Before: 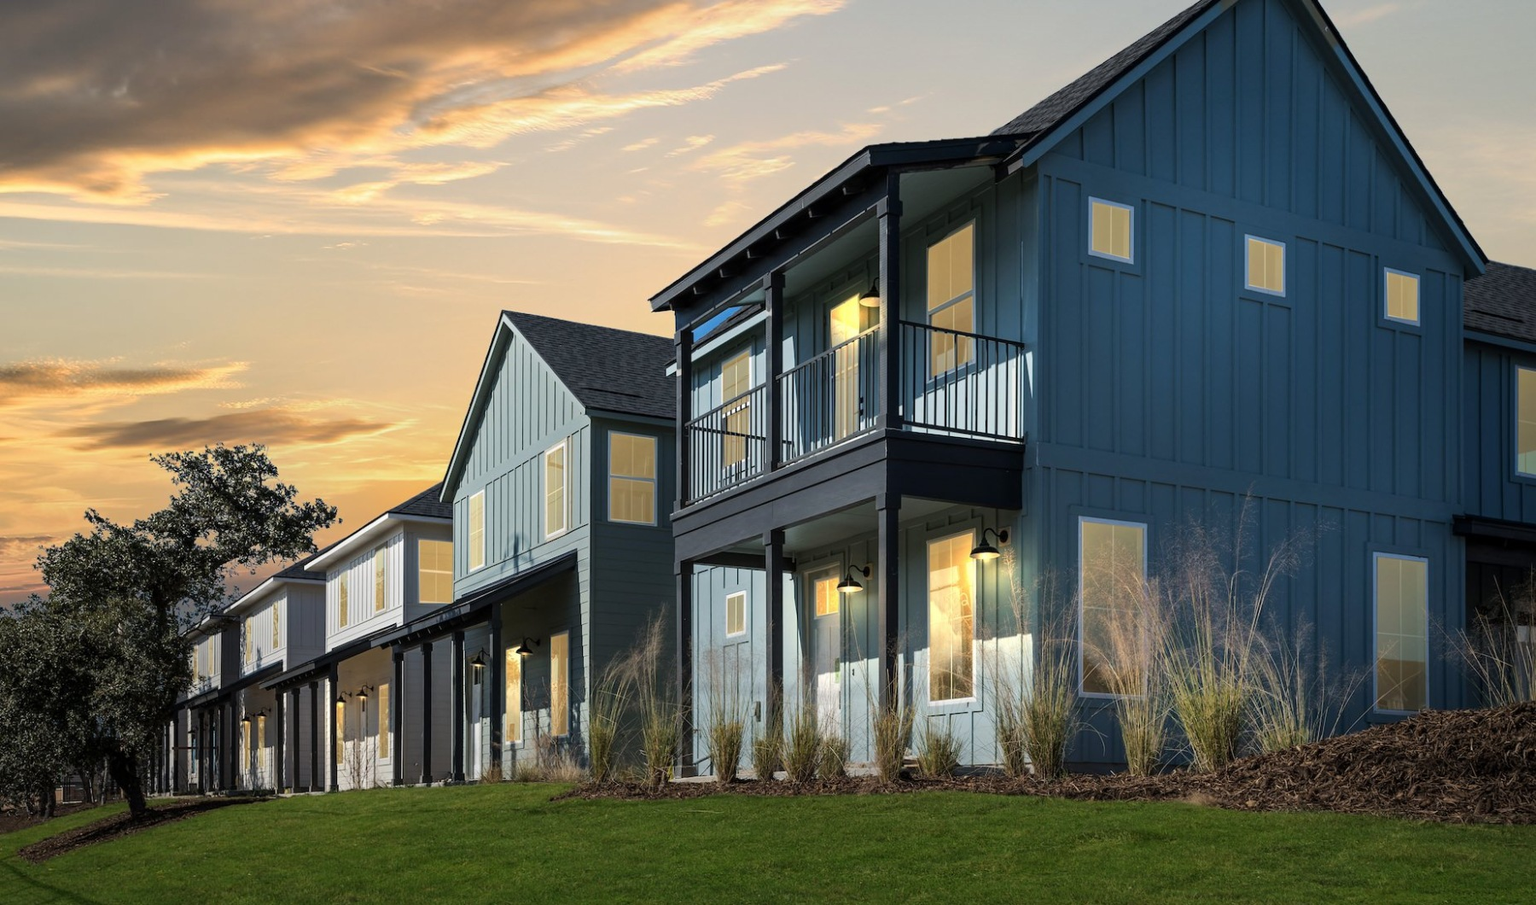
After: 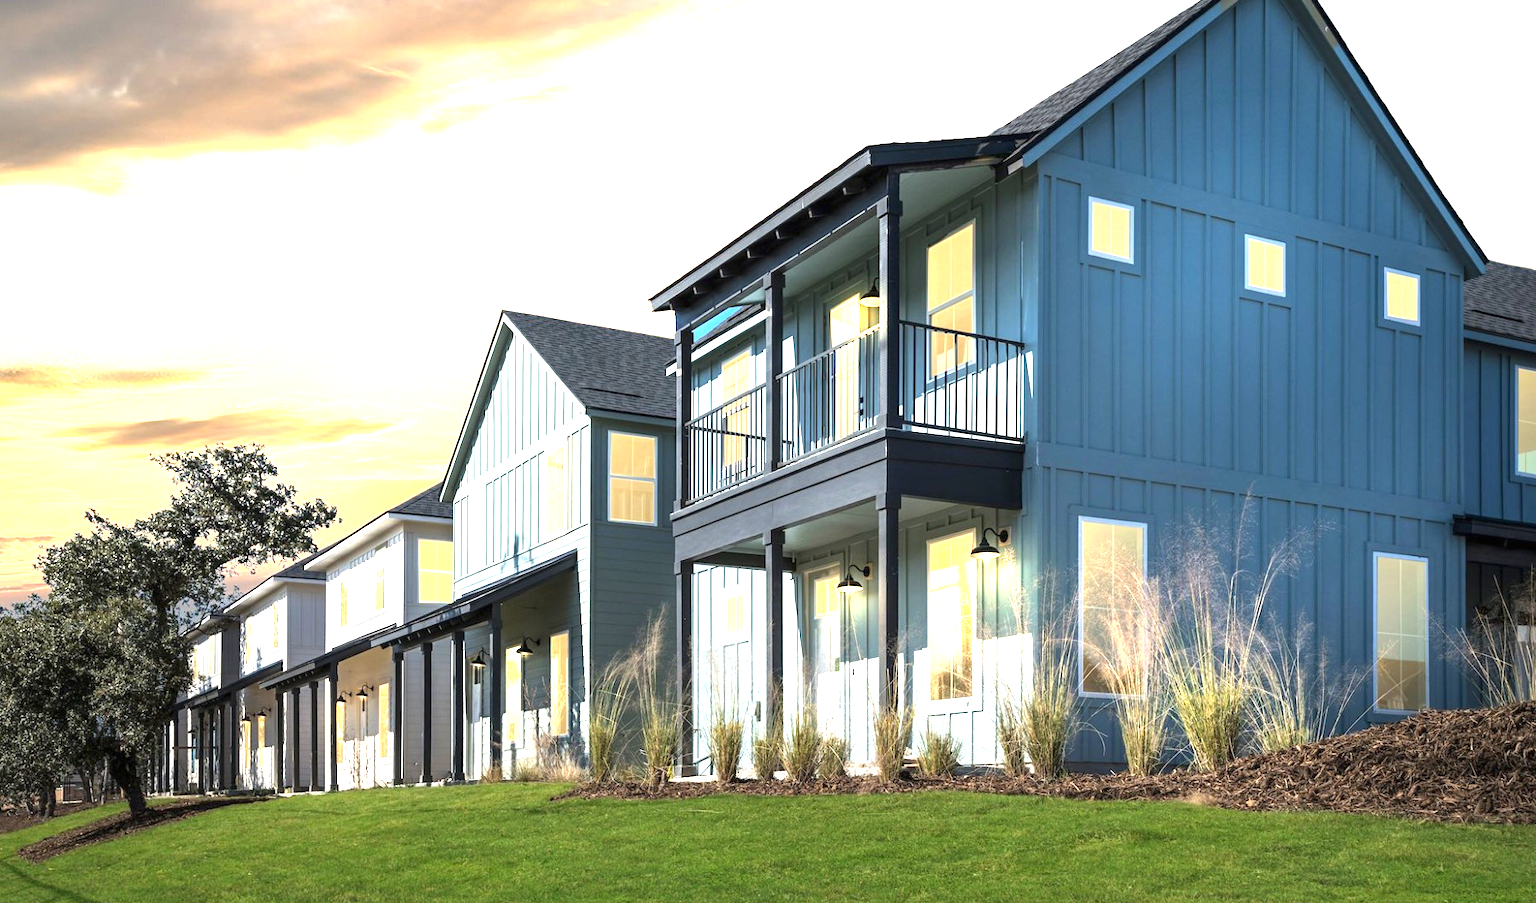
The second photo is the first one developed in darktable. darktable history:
crop: bottom 0.071%
exposure: black level correction 0, exposure 1.75 EV, compensate exposure bias true, compensate highlight preservation false
